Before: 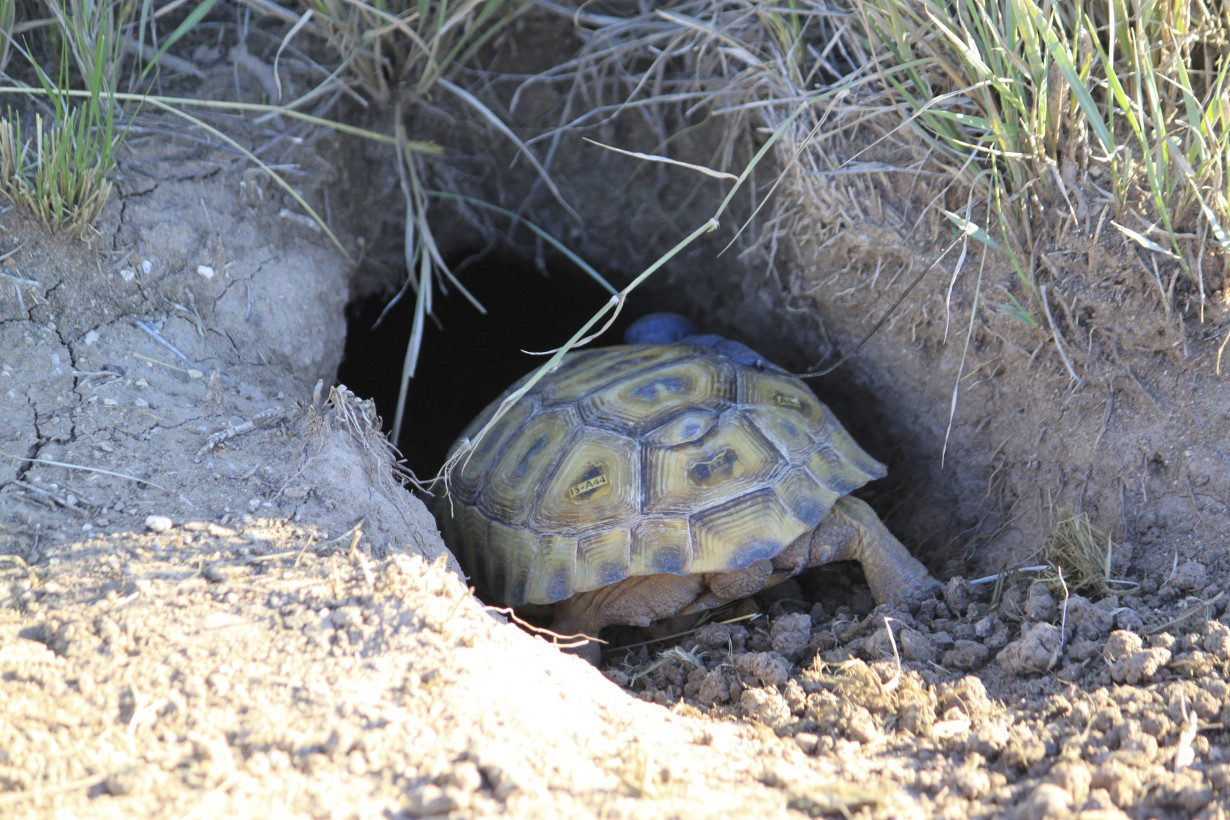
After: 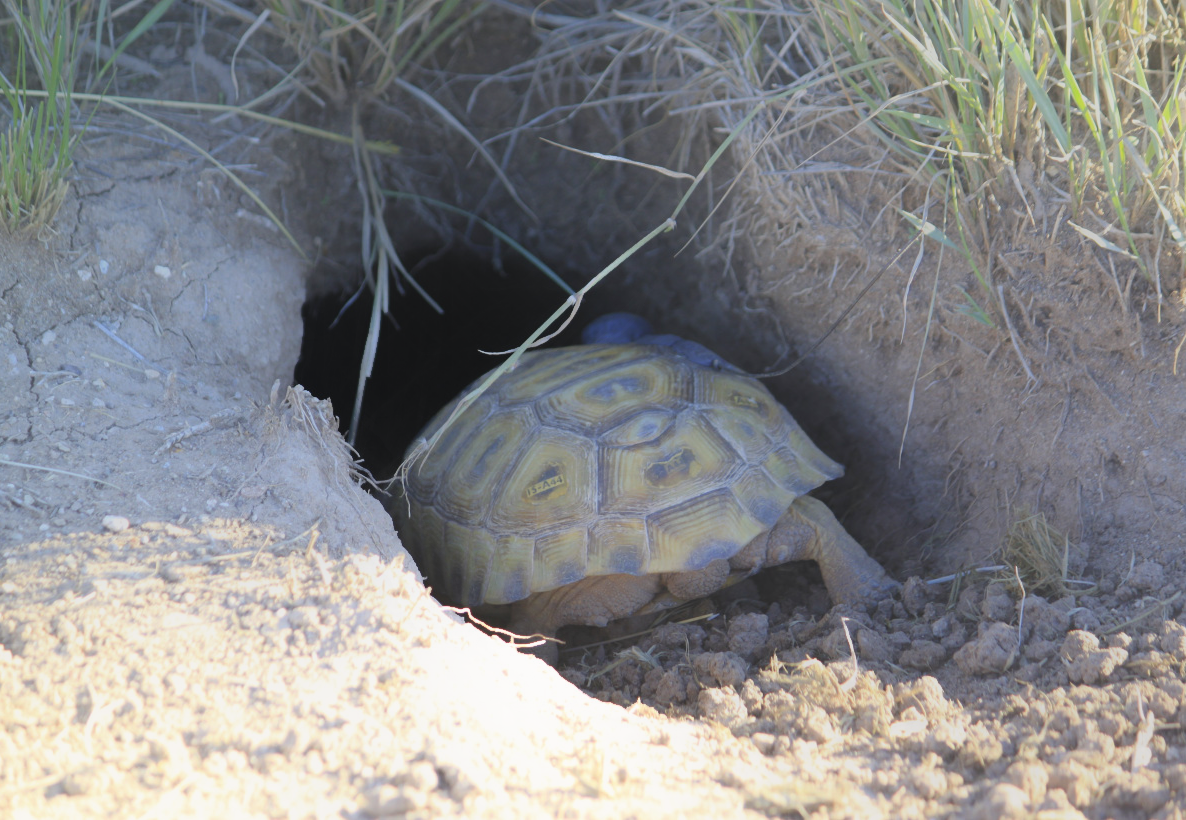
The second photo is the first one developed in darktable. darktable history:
contrast equalizer: octaves 7, y [[0.627 ×6], [0.563 ×6], [0 ×6], [0 ×6], [0 ×6]], mix -0.985
crop and rotate: left 3.536%
